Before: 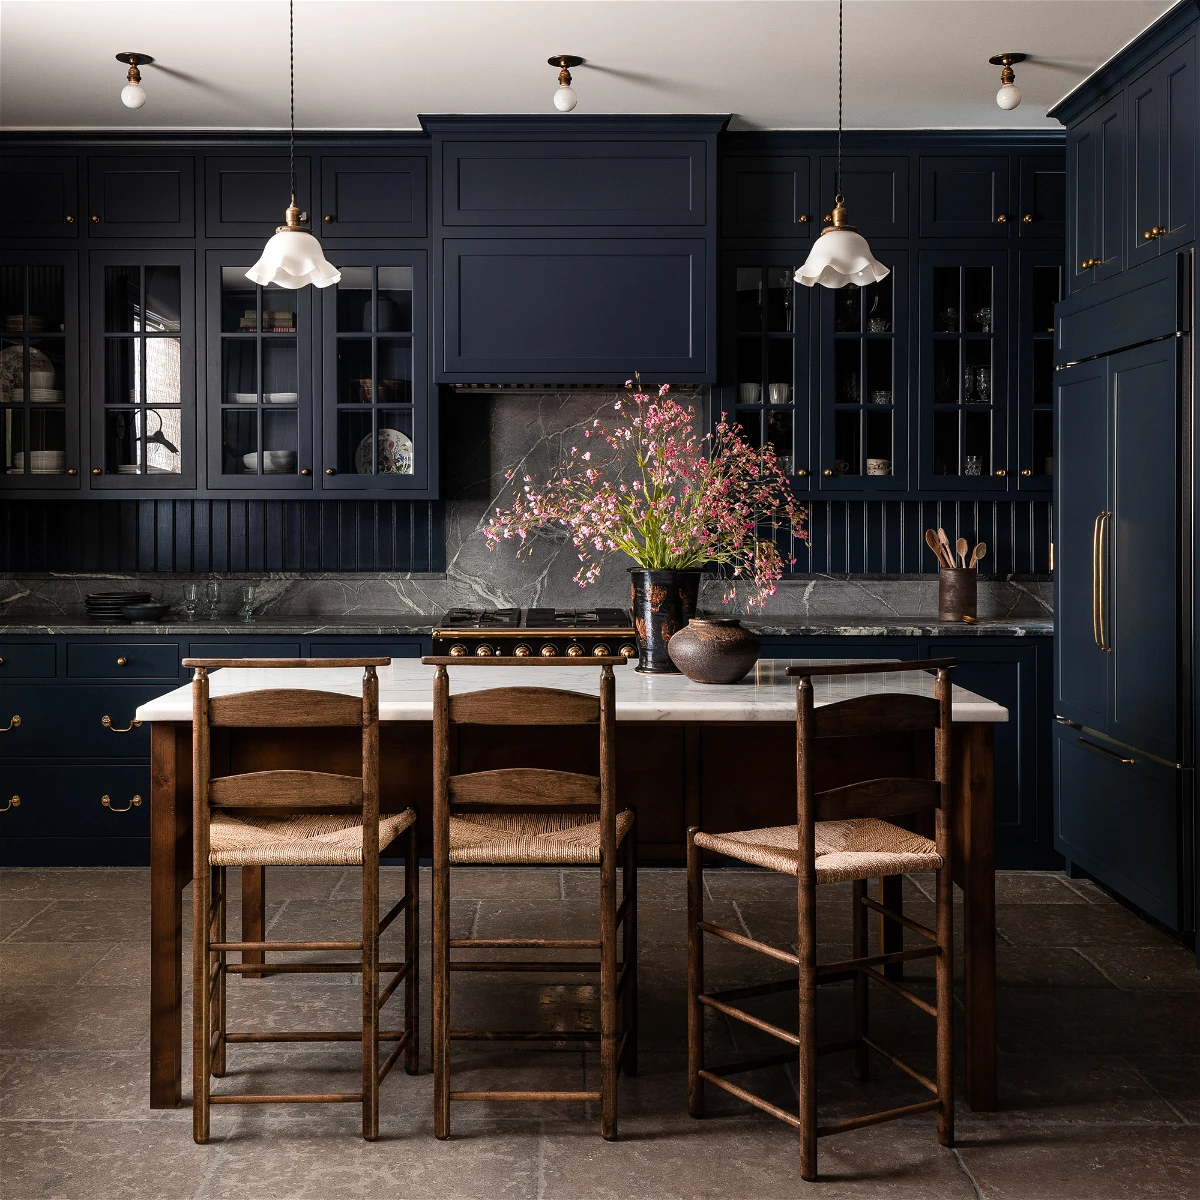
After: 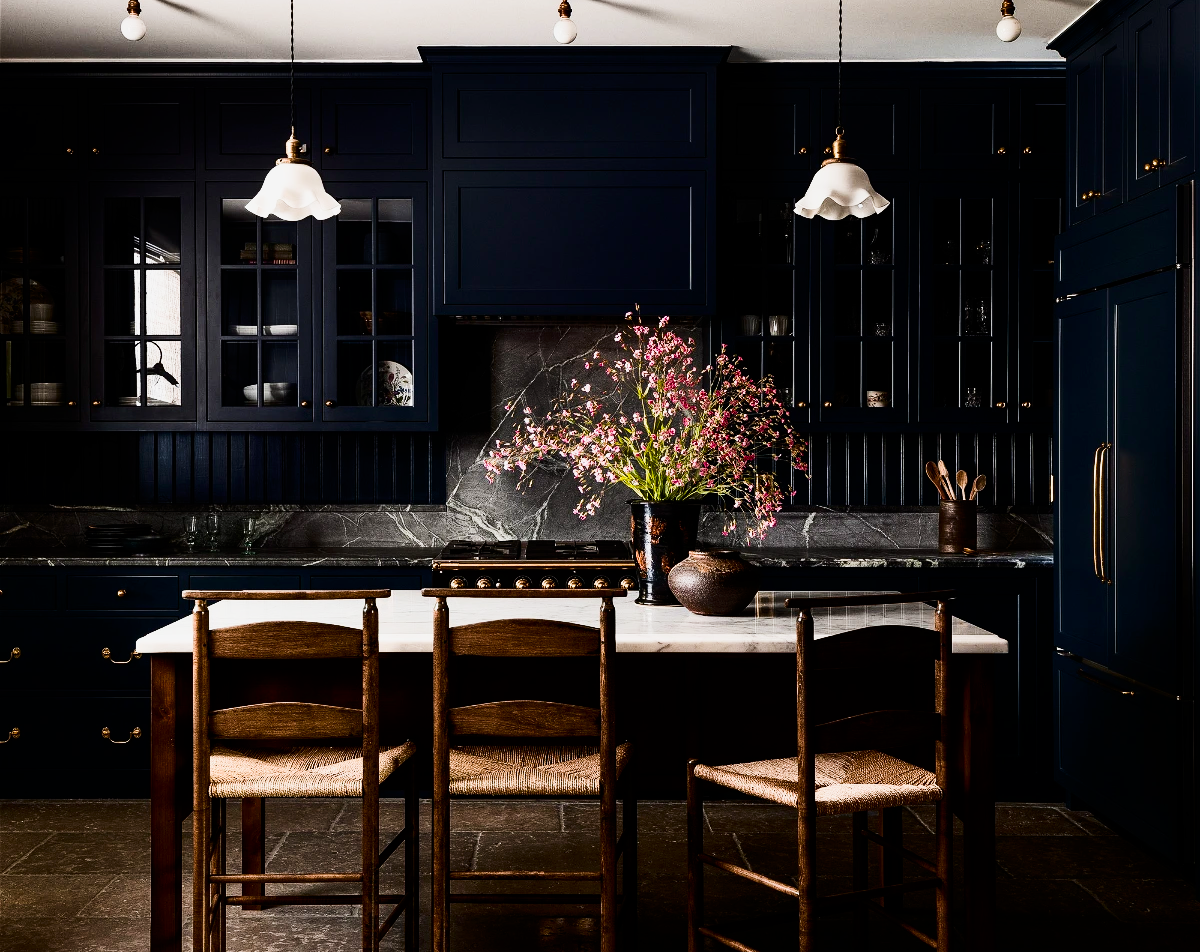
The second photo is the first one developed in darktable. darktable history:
sigmoid: contrast 1.8
tone equalizer: on, module defaults
contrast brightness saturation: contrast 0.28
crop and rotate: top 5.667%, bottom 14.937%
